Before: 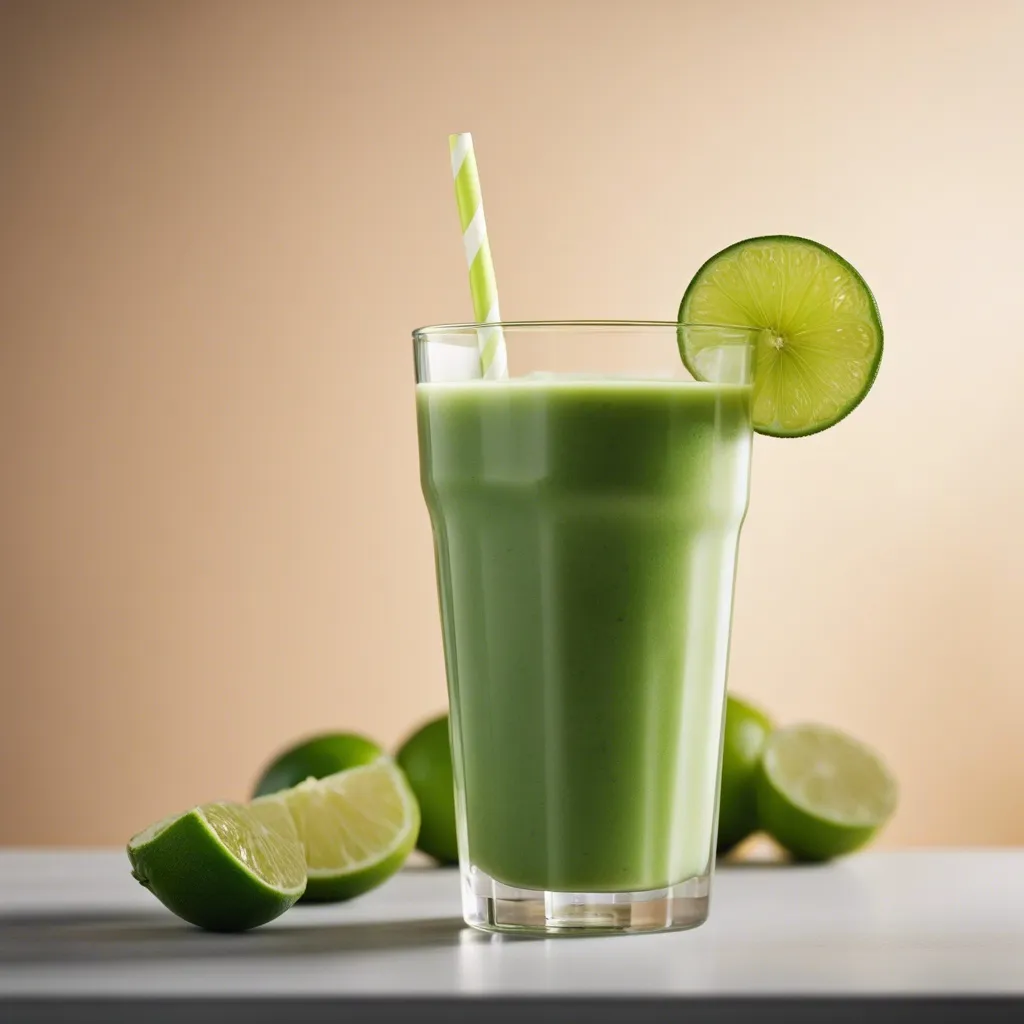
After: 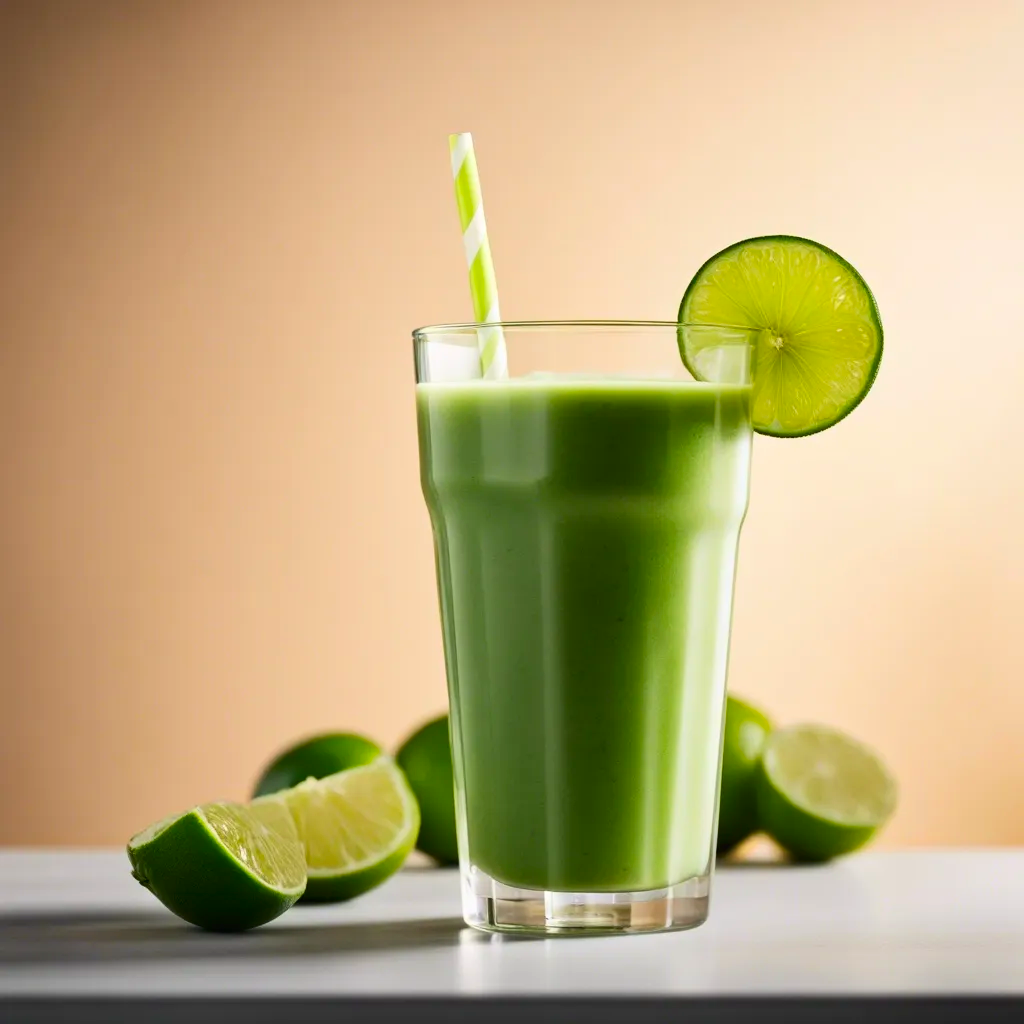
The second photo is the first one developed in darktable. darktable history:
contrast brightness saturation: contrast 0.168, saturation 0.33
